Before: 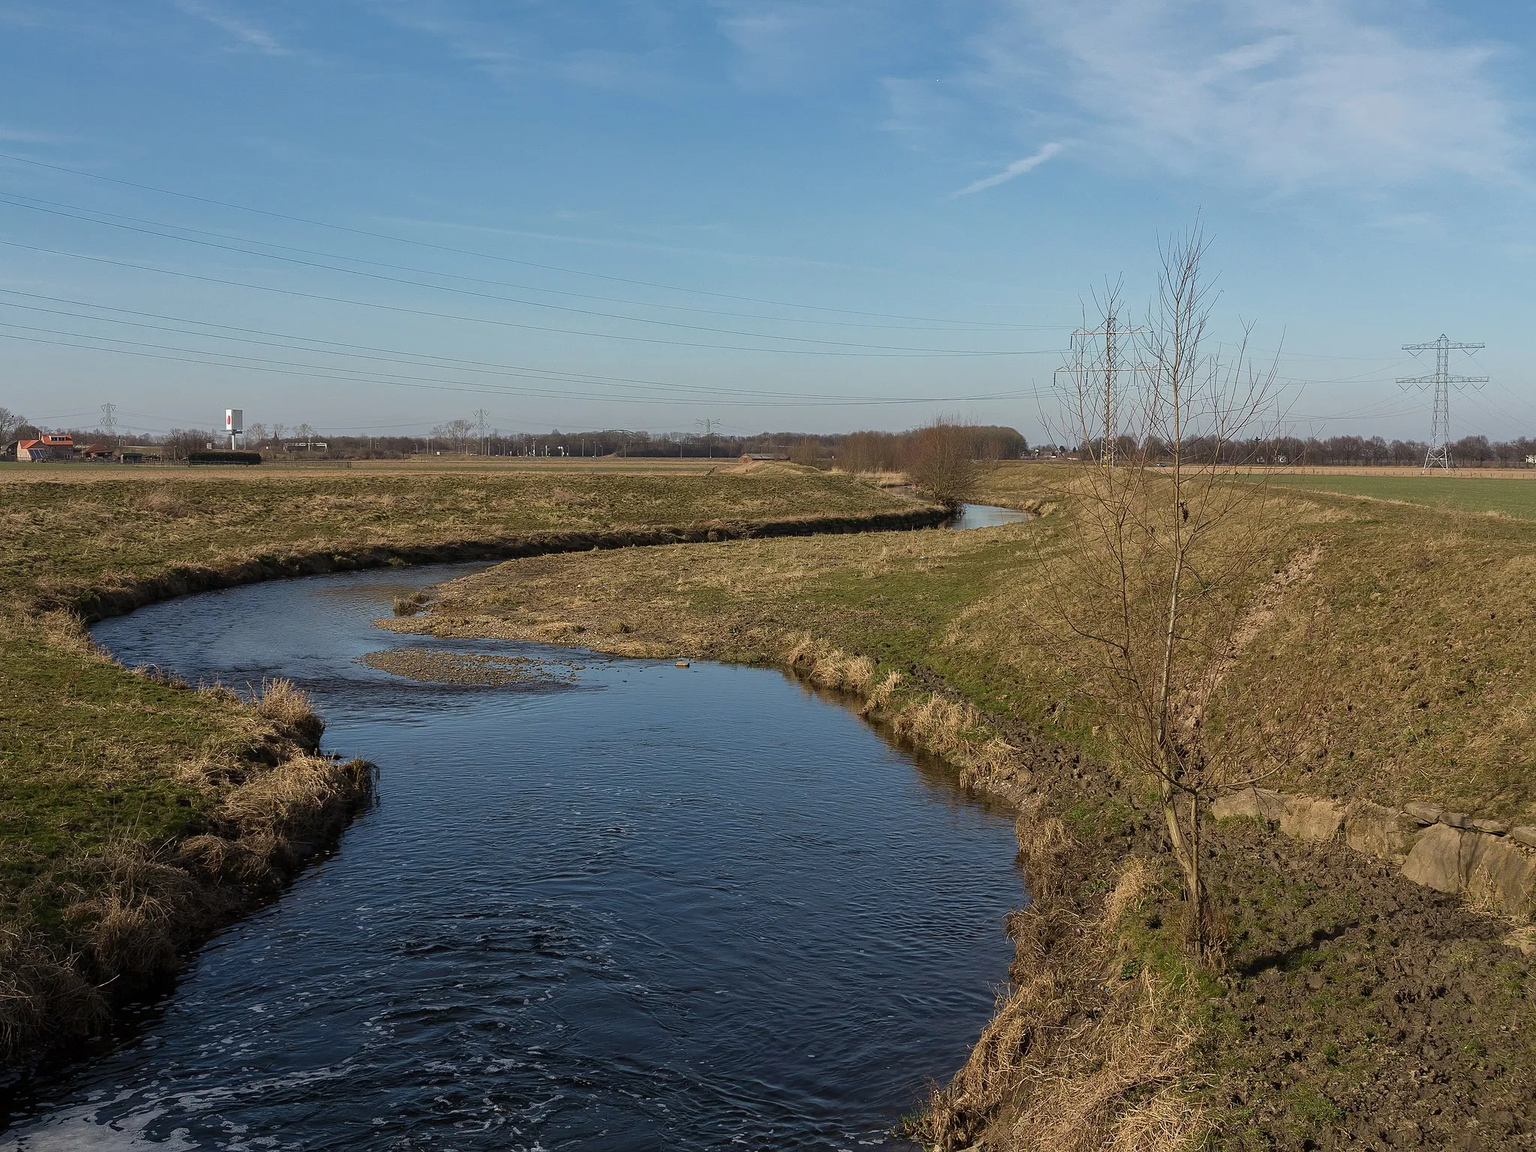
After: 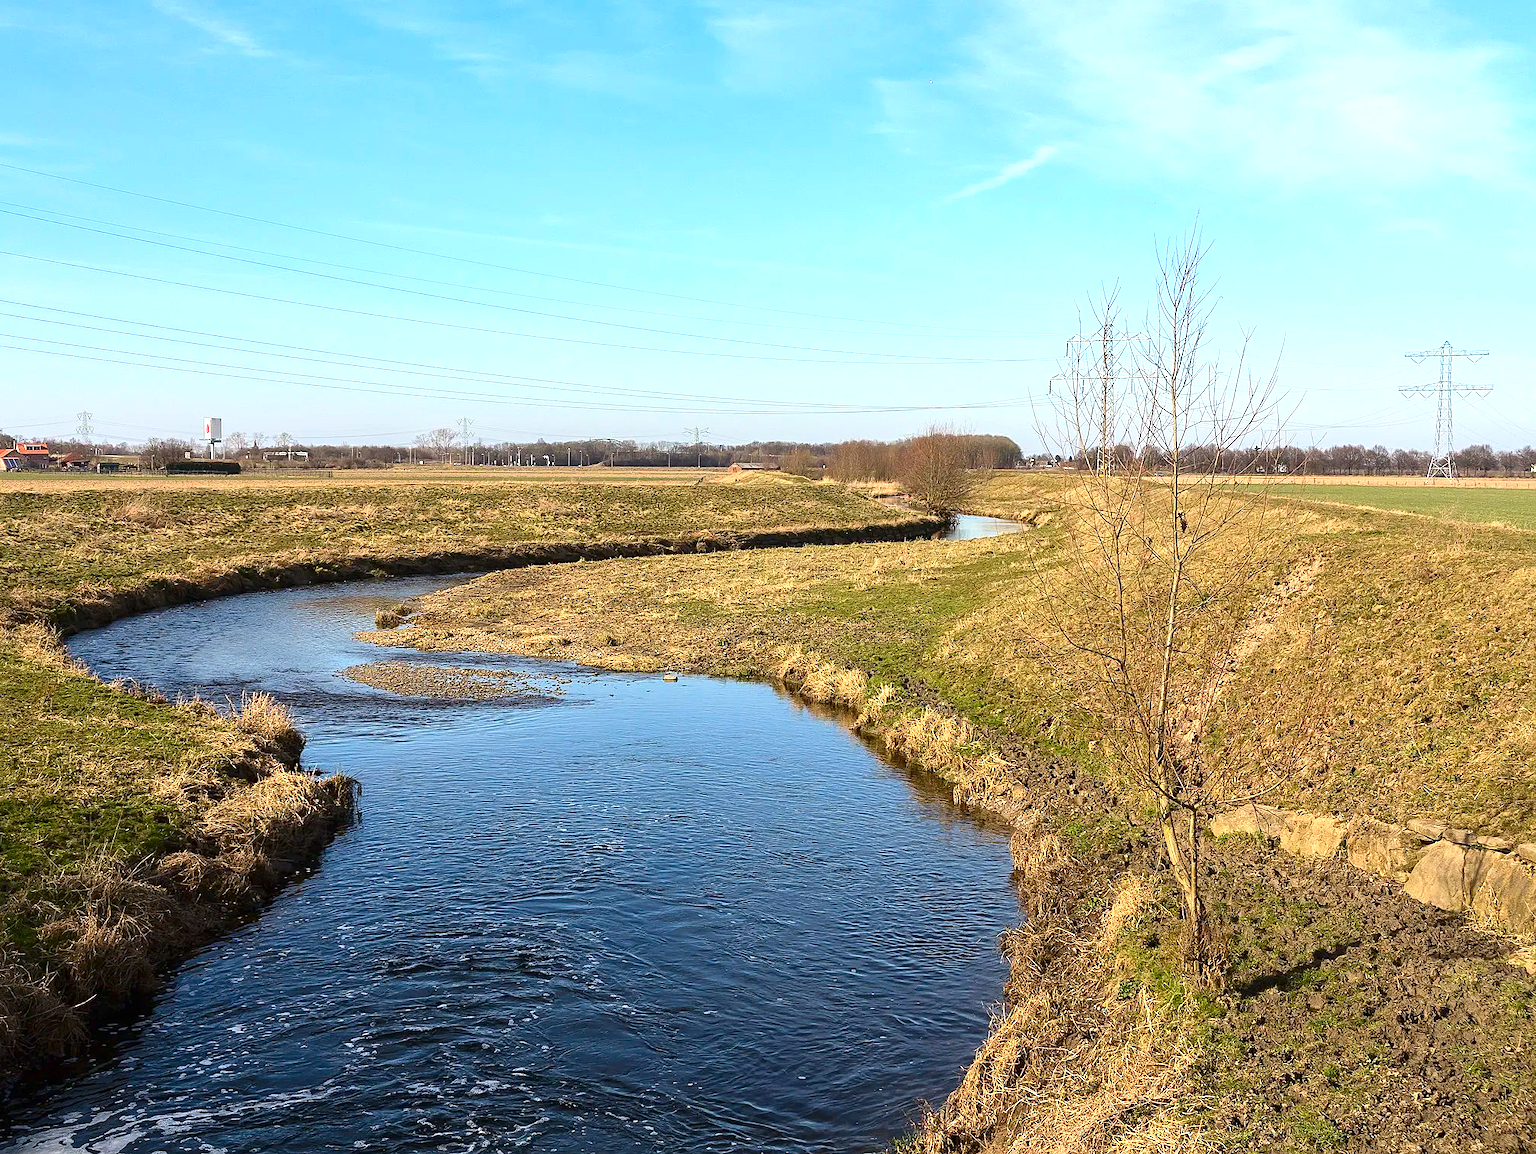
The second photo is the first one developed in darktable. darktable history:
exposure: black level correction 0, exposure 1.199 EV, compensate highlight preservation false
sharpen: amount 0.217
crop: left 1.707%, right 0.287%, bottom 1.795%
contrast brightness saturation: contrast 0.184, saturation 0.309
